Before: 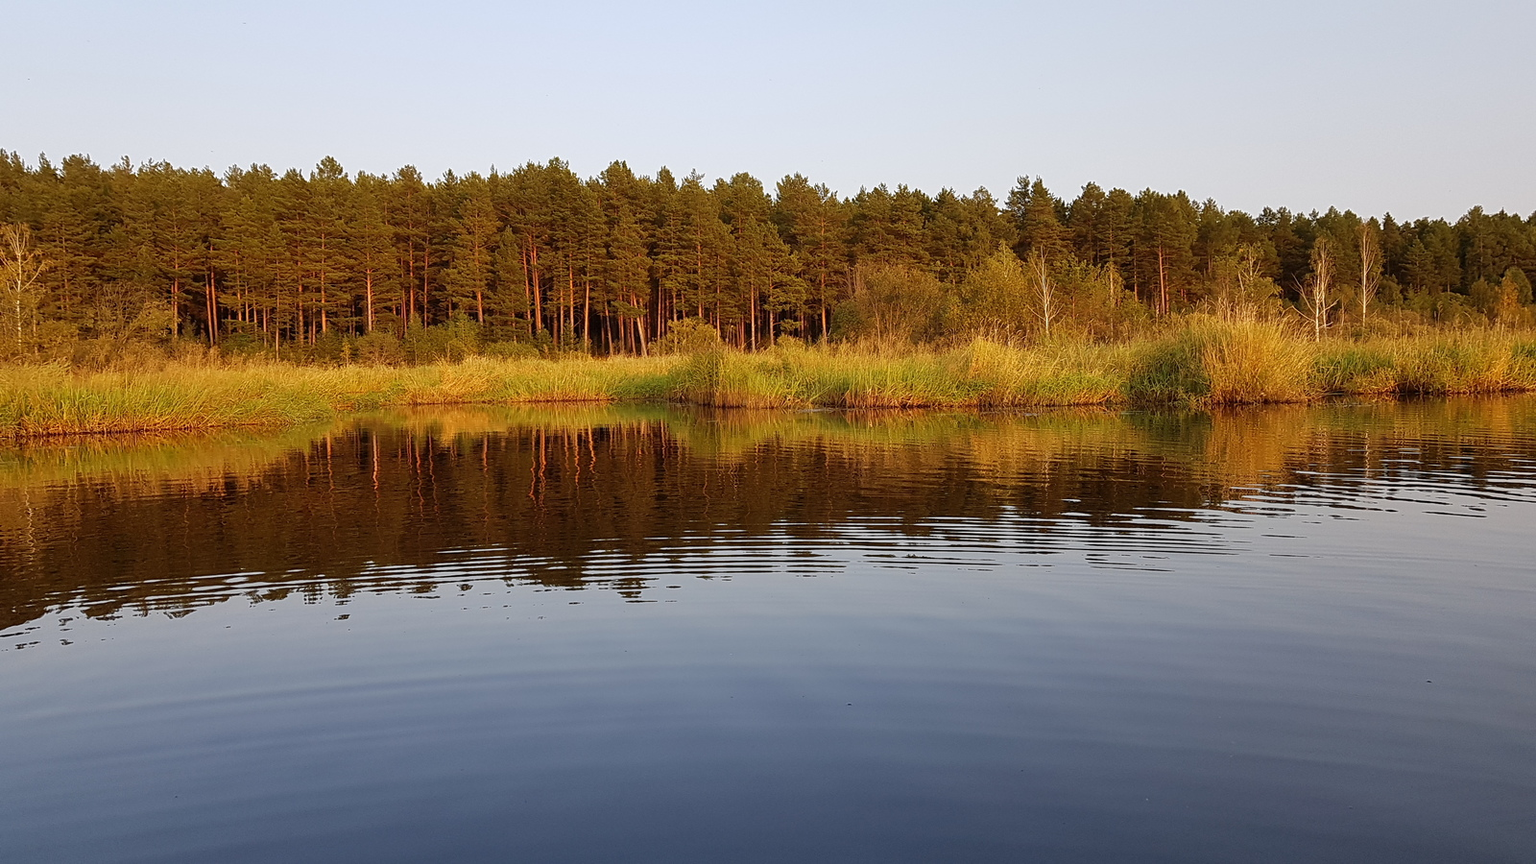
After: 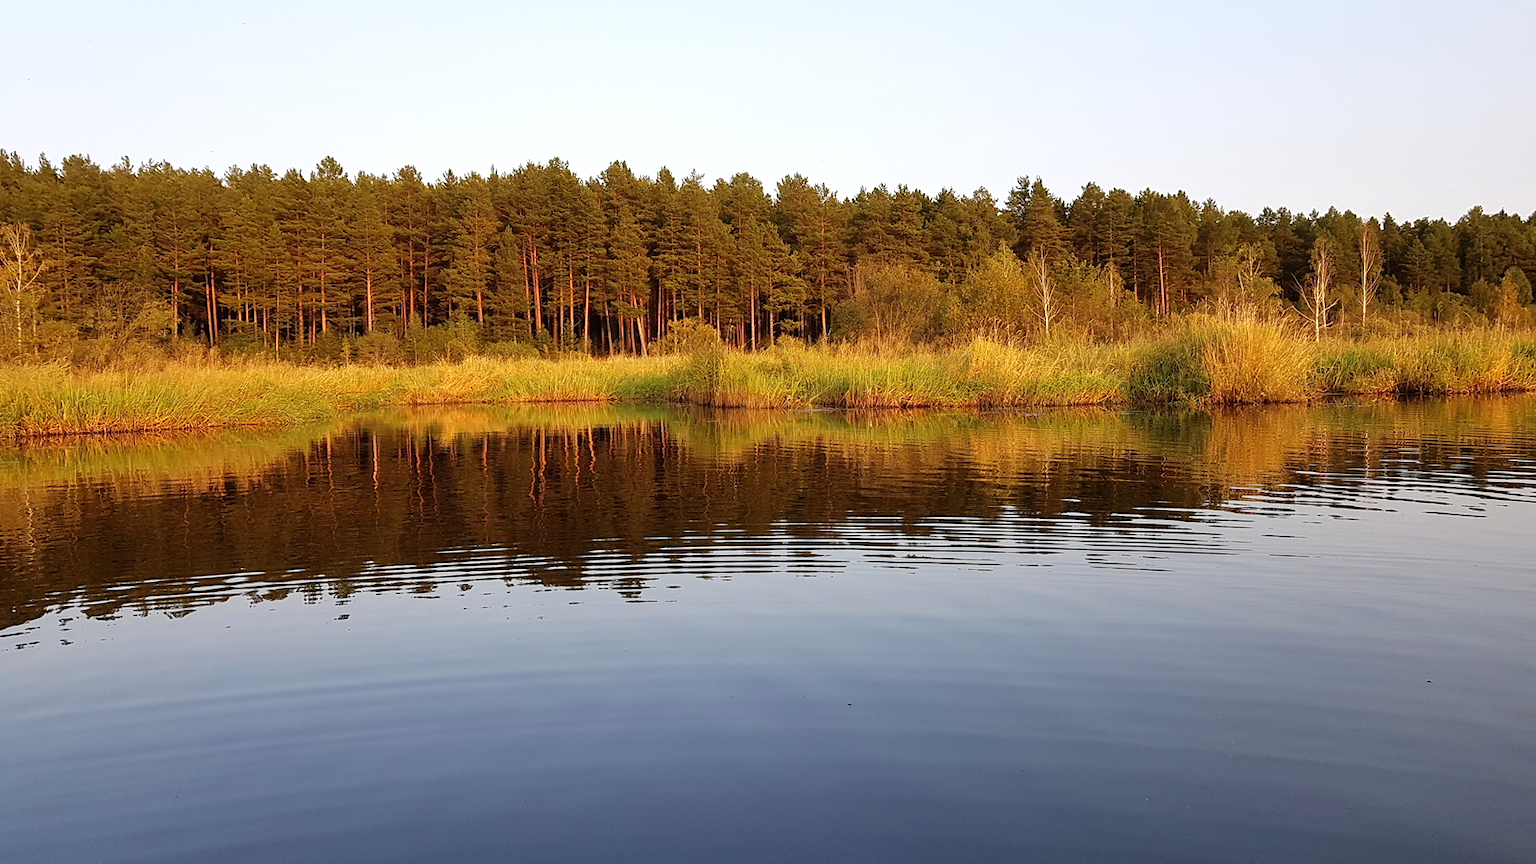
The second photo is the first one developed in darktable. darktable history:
tone equalizer: -8 EV -0.404 EV, -7 EV -0.358 EV, -6 EV -0.295 EV, -5 EV -0.212 EV, -3 EV 0.245 EV, -2 EV 0.346 EV, -1 EV 0.373 EV, +0 EV 0.396 EV
